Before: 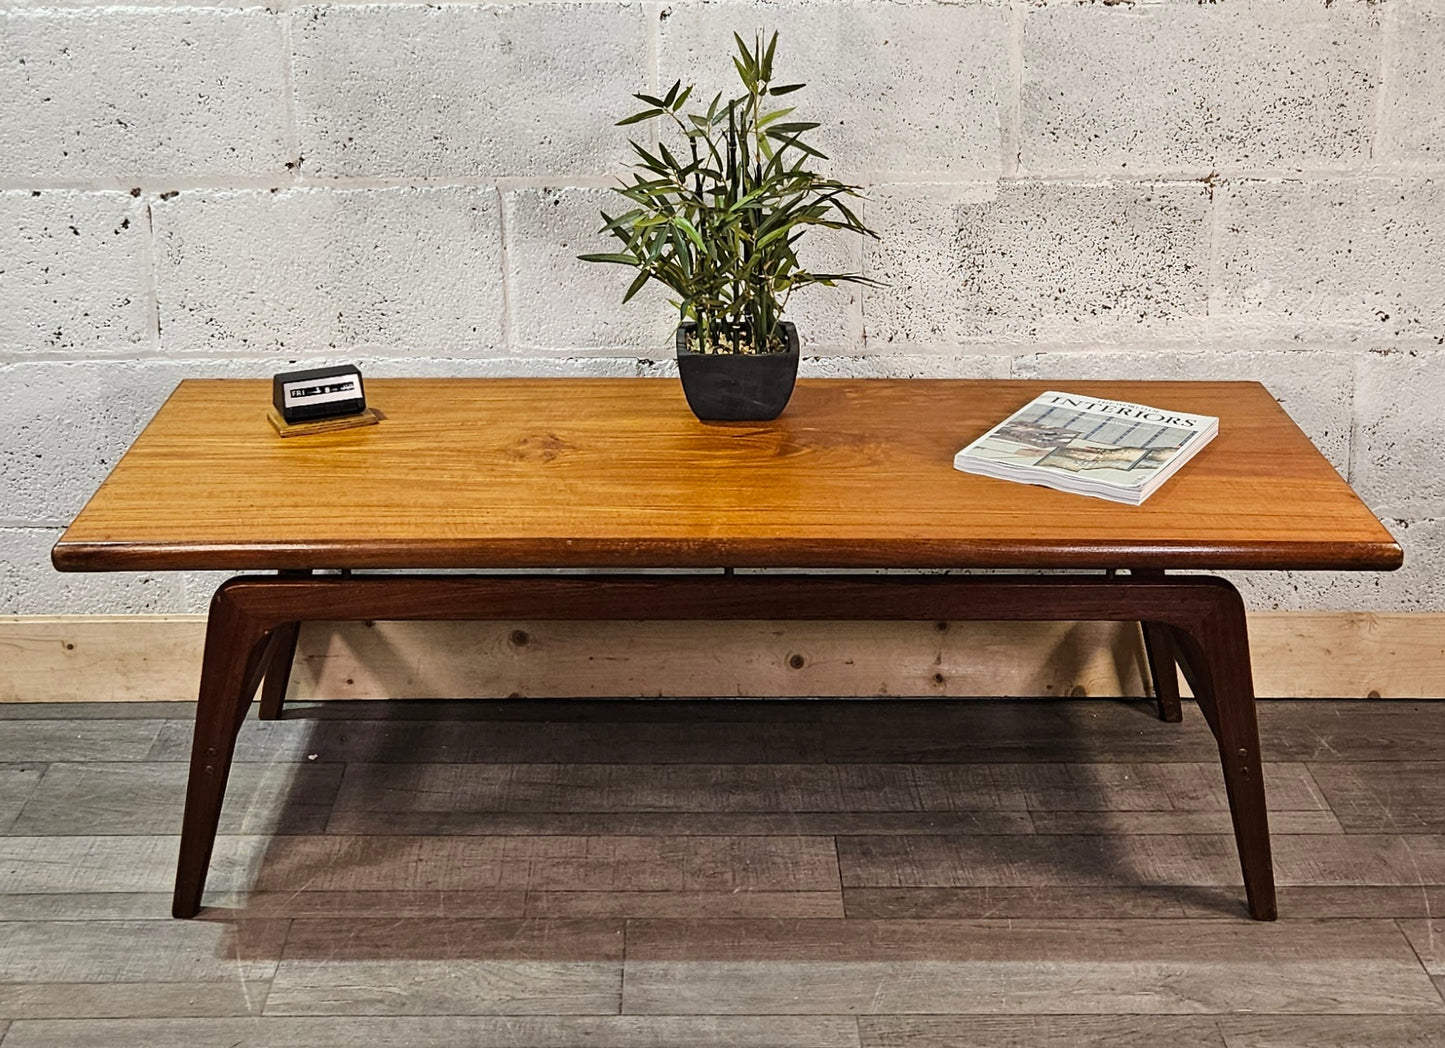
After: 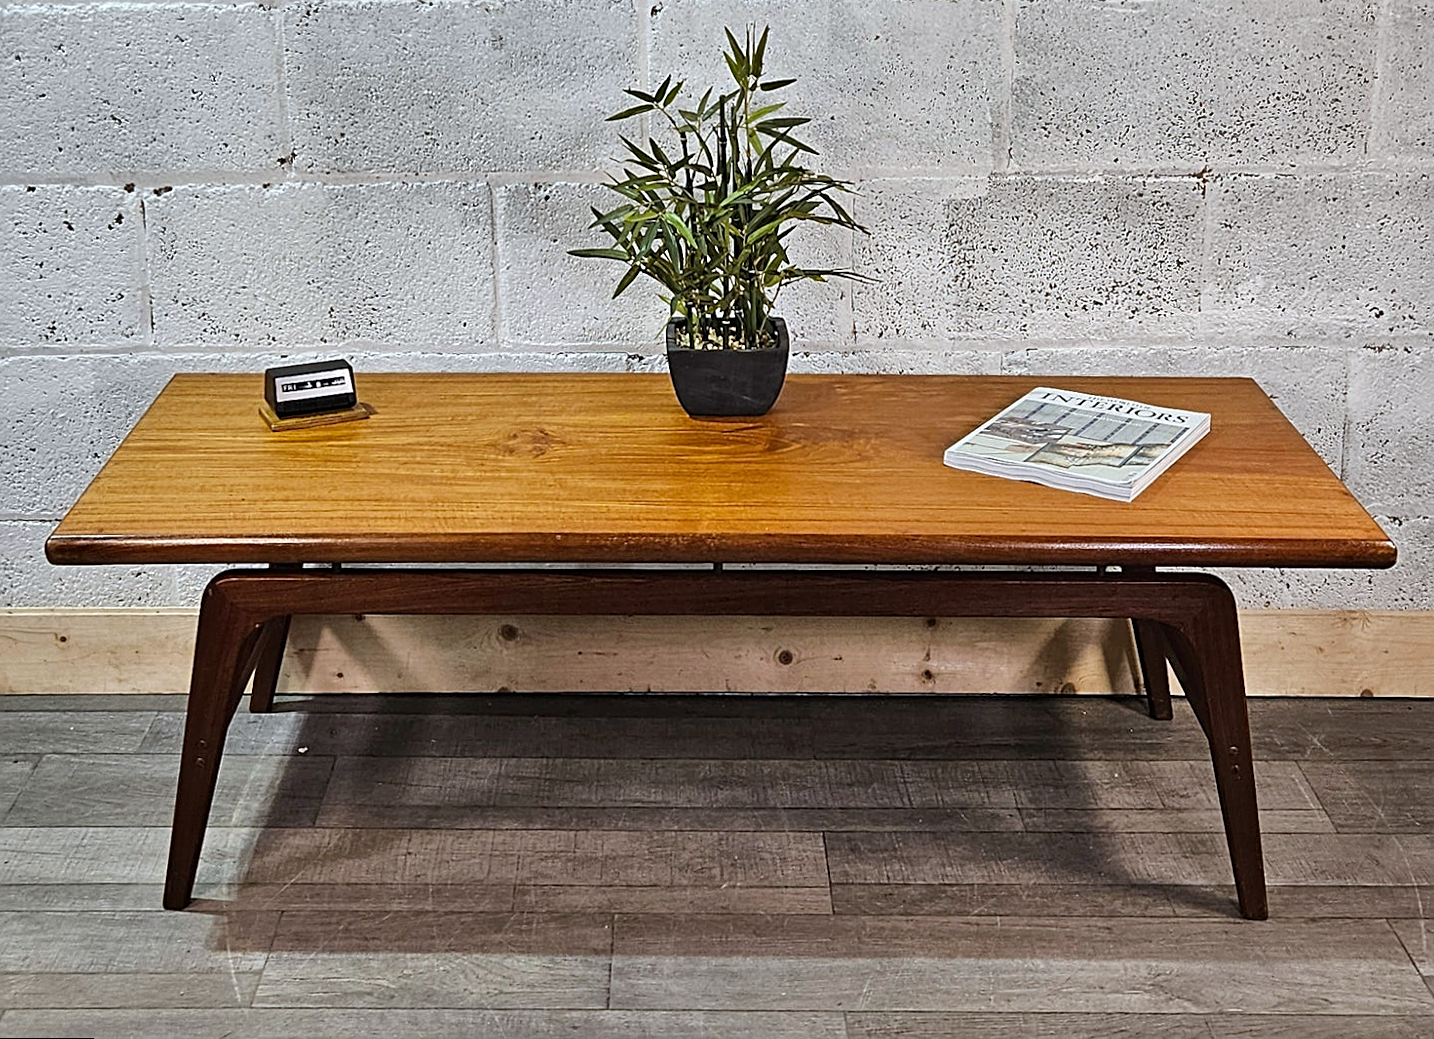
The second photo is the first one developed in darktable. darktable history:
shadows and highlights: shadows 53, soften with gaussian
white balance: red 0.967, blue 1.049
rotate and perspective: rotation 0.192°, lens shift (horizontal) -0.015, crop left 0.005, crop right 0.996, crop top 0.006, crop bottom 0.99
sharpen: on, module defaults
